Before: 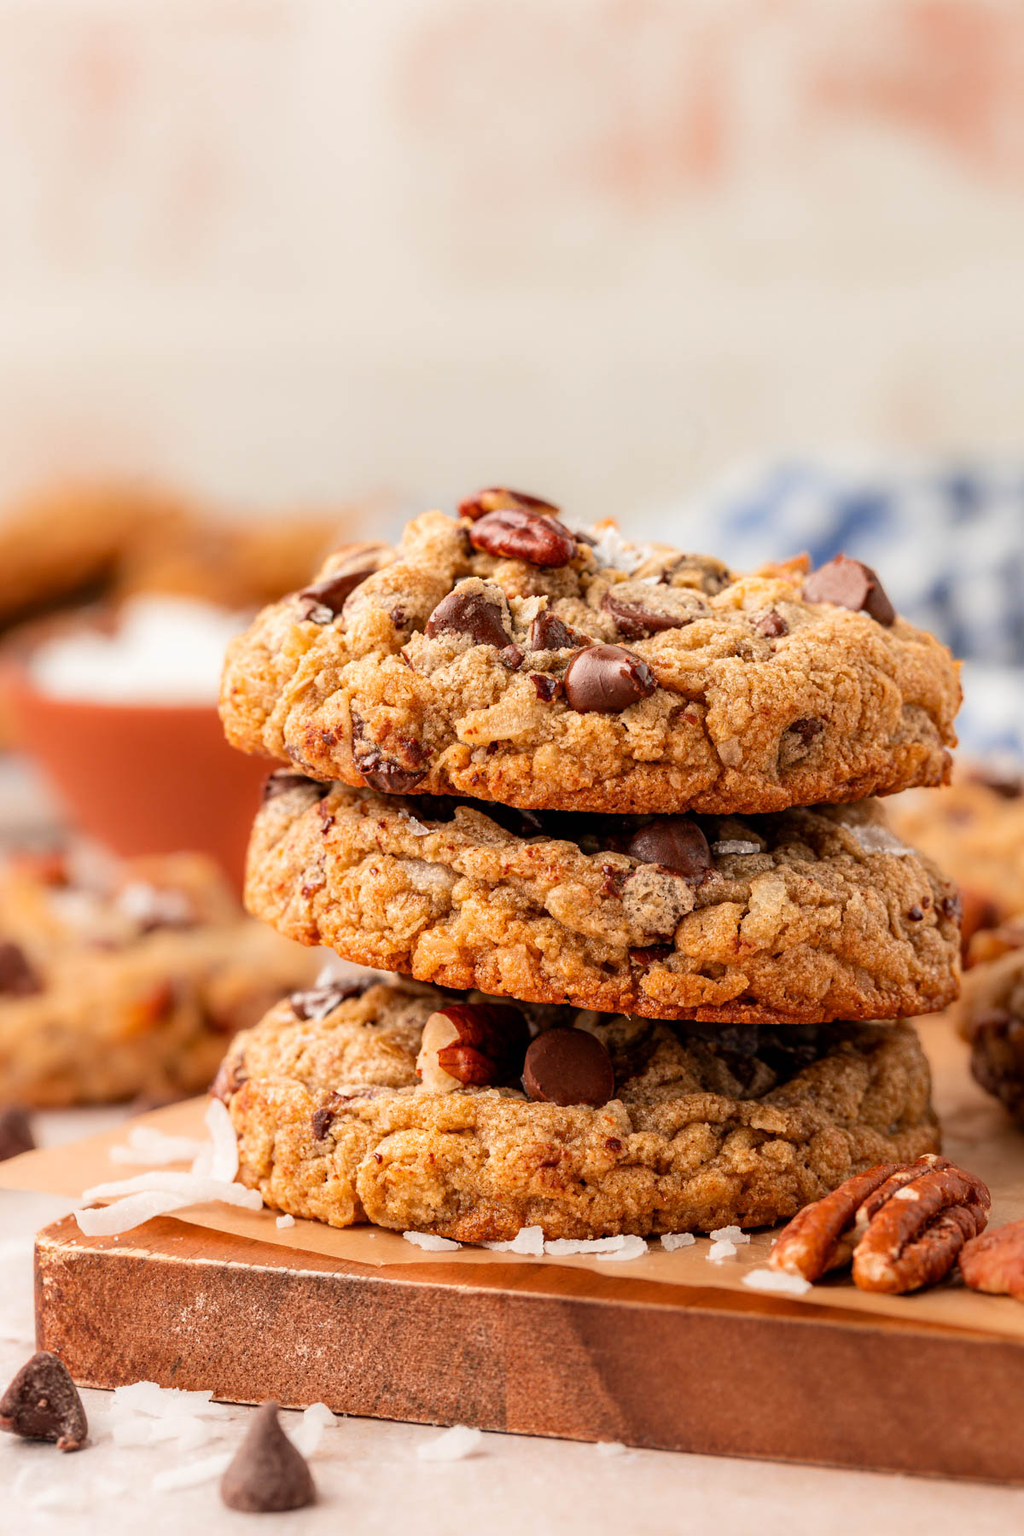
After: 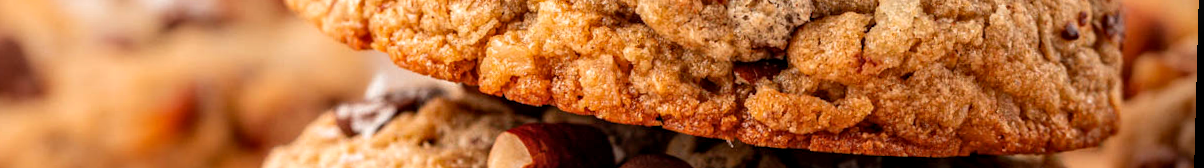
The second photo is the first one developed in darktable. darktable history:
crop and rotate: top 59.084%, bottom 30.916%
local contrast: on, module defaults
rotate and perspective: rotation 1.57°, crop left 0.018, crop right 0.982, crop top 0.039, crop bottom 0.961
